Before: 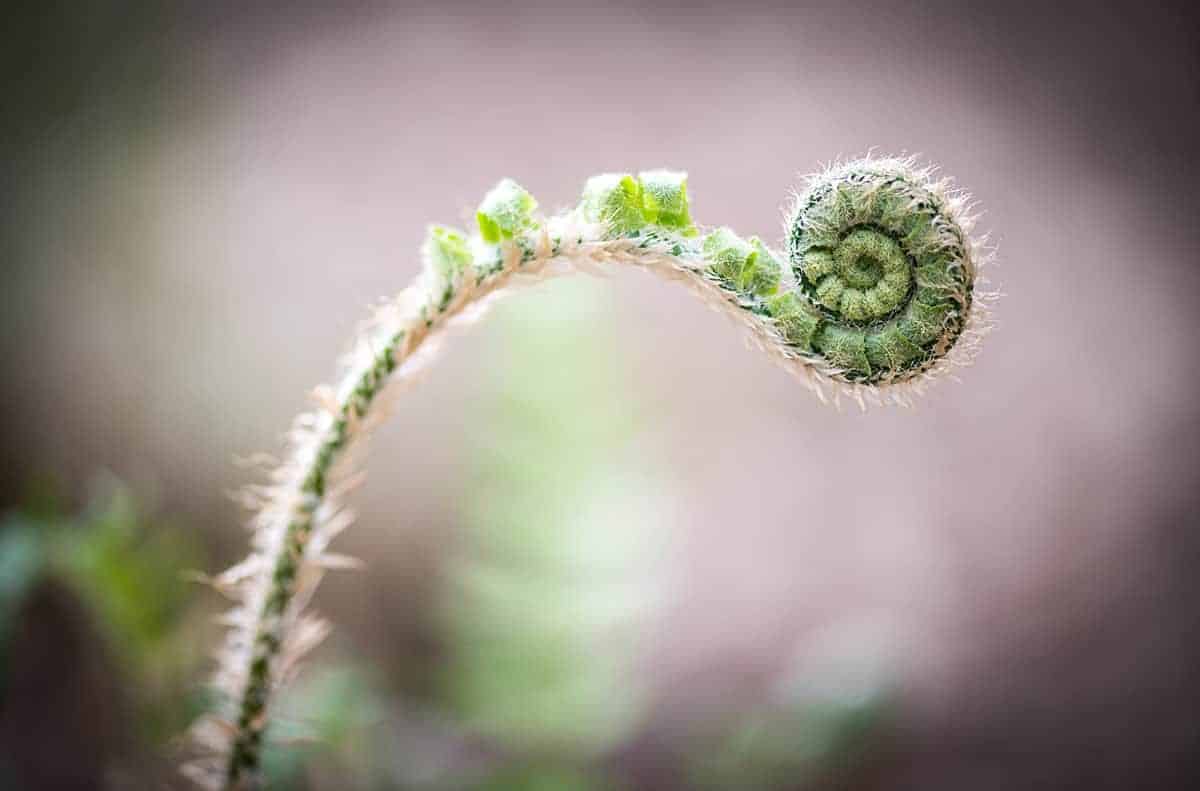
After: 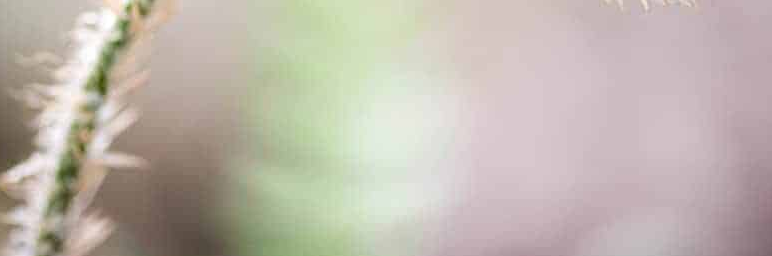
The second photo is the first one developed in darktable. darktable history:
crop: left 18.163%, top 50.733%, right 17.448%, bottom 16.827%
